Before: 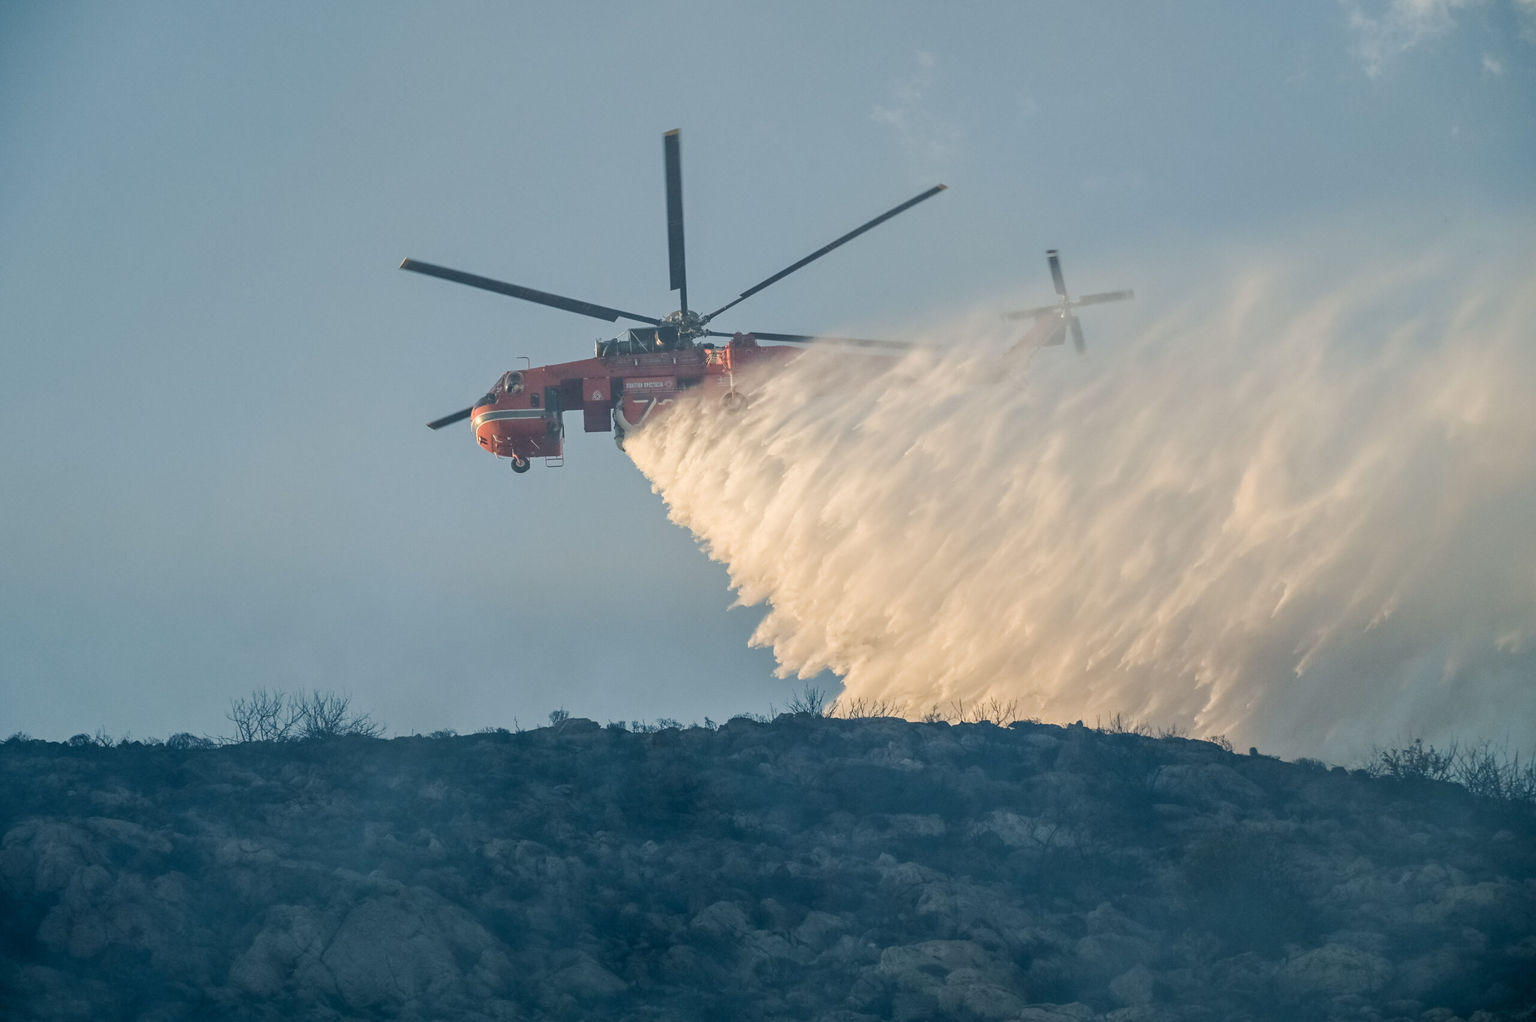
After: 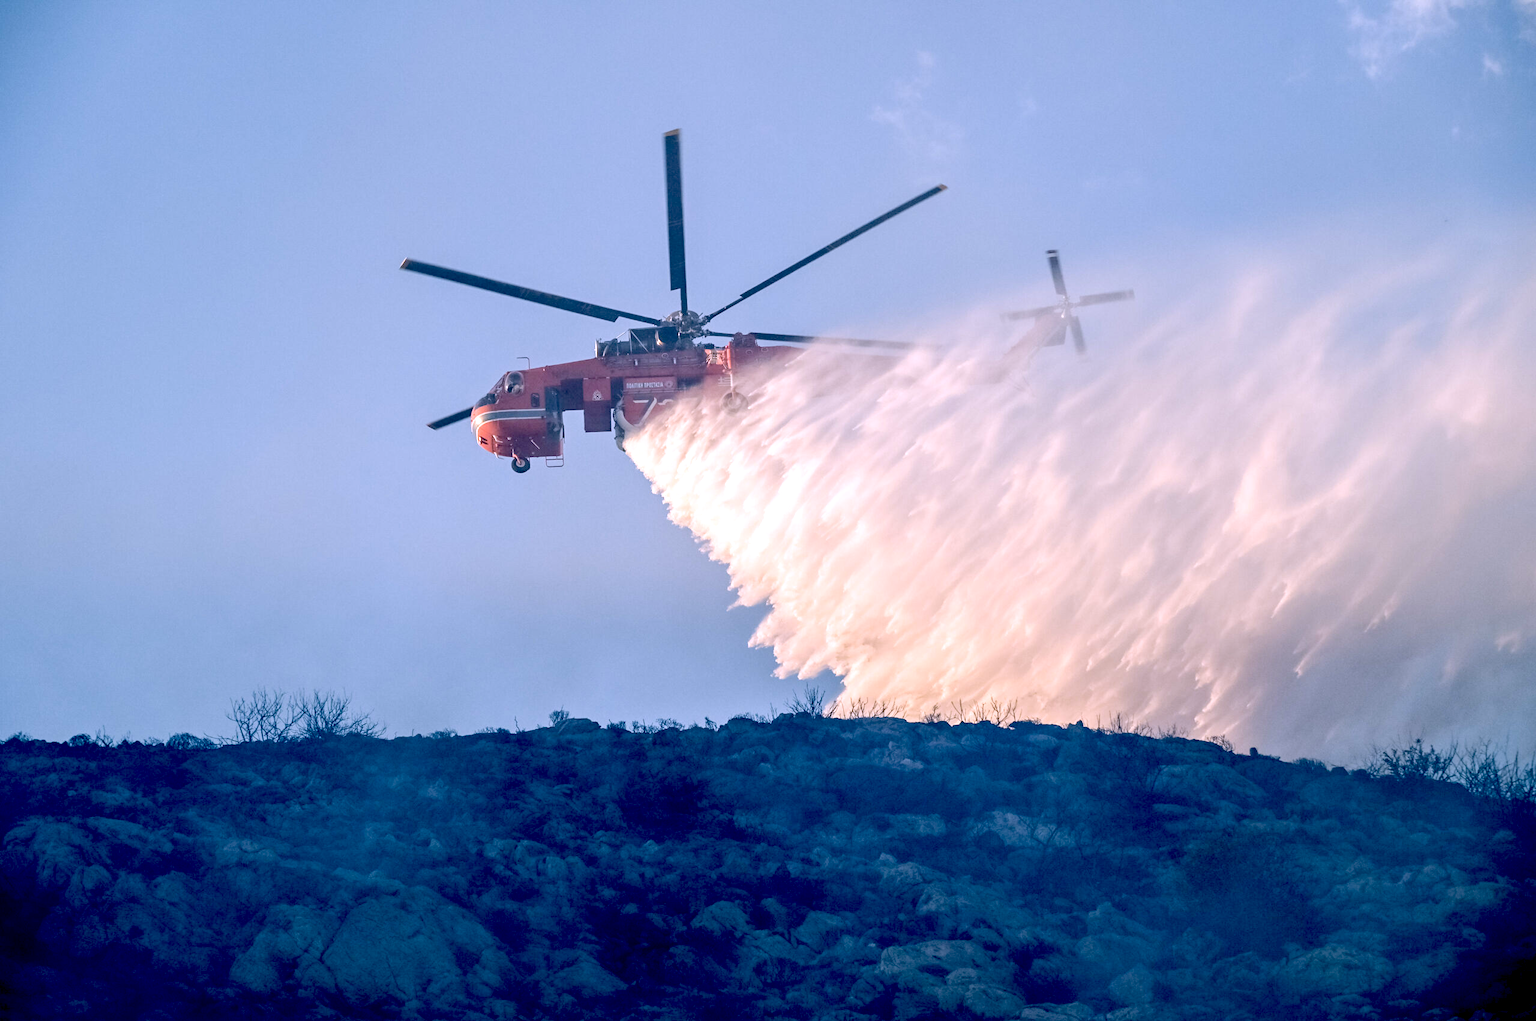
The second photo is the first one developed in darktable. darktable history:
white balance: red 1.042, blue 1.17
exposure: black level correction 0.04, exposure 0.5 EV, compensate highlight preservation false
